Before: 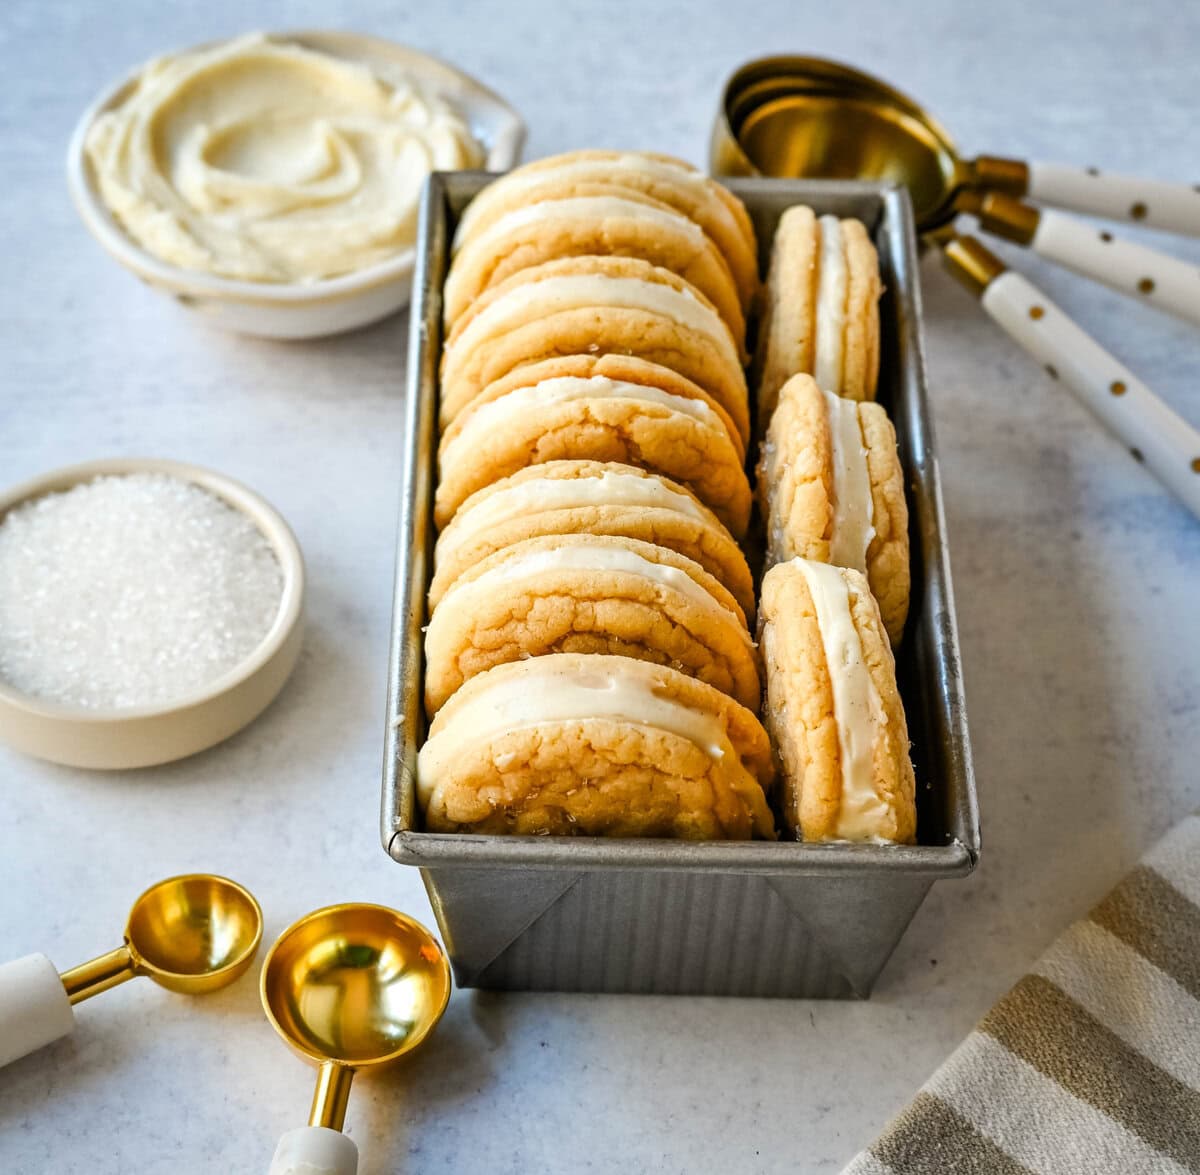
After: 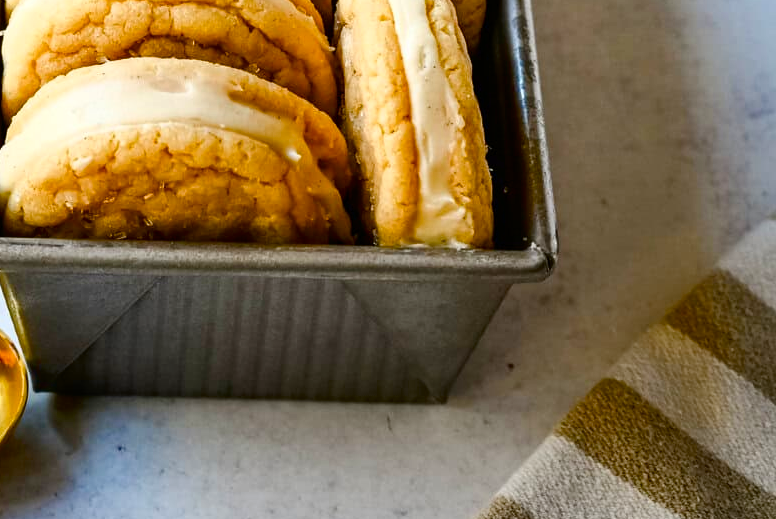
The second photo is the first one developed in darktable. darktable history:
tone curve: curves: ch0 [(0, 0) (0.003, 0.004) (0.011, 0.008) (0.025, 0.012) (0.044, 0.02) (0.069, 0.028) (0.1, 0.034) (0.136, 0.059) (0.177, 0.1) (0.224, 0.151) (0.277, 0.203) (0.335, 0.266) (0.399, 0.344) (0.468, 0.414) (0.543, 0.507) (0.623, 0.602) (0.709, 0.704) (0.801, 0.804) (0.898, 0.927) (1, 1)], color space Lab, independent channels, preserve colors none
crop and rotate: left 35.268%, top 50.811%, bottom 4.963%
color balance rgb: perceptual saturation grading › global saturation 20%, perceptual saturation grading › highlights -25.734%, perceptual saturation grading › shadows 49.979%, global vibrance 20%
